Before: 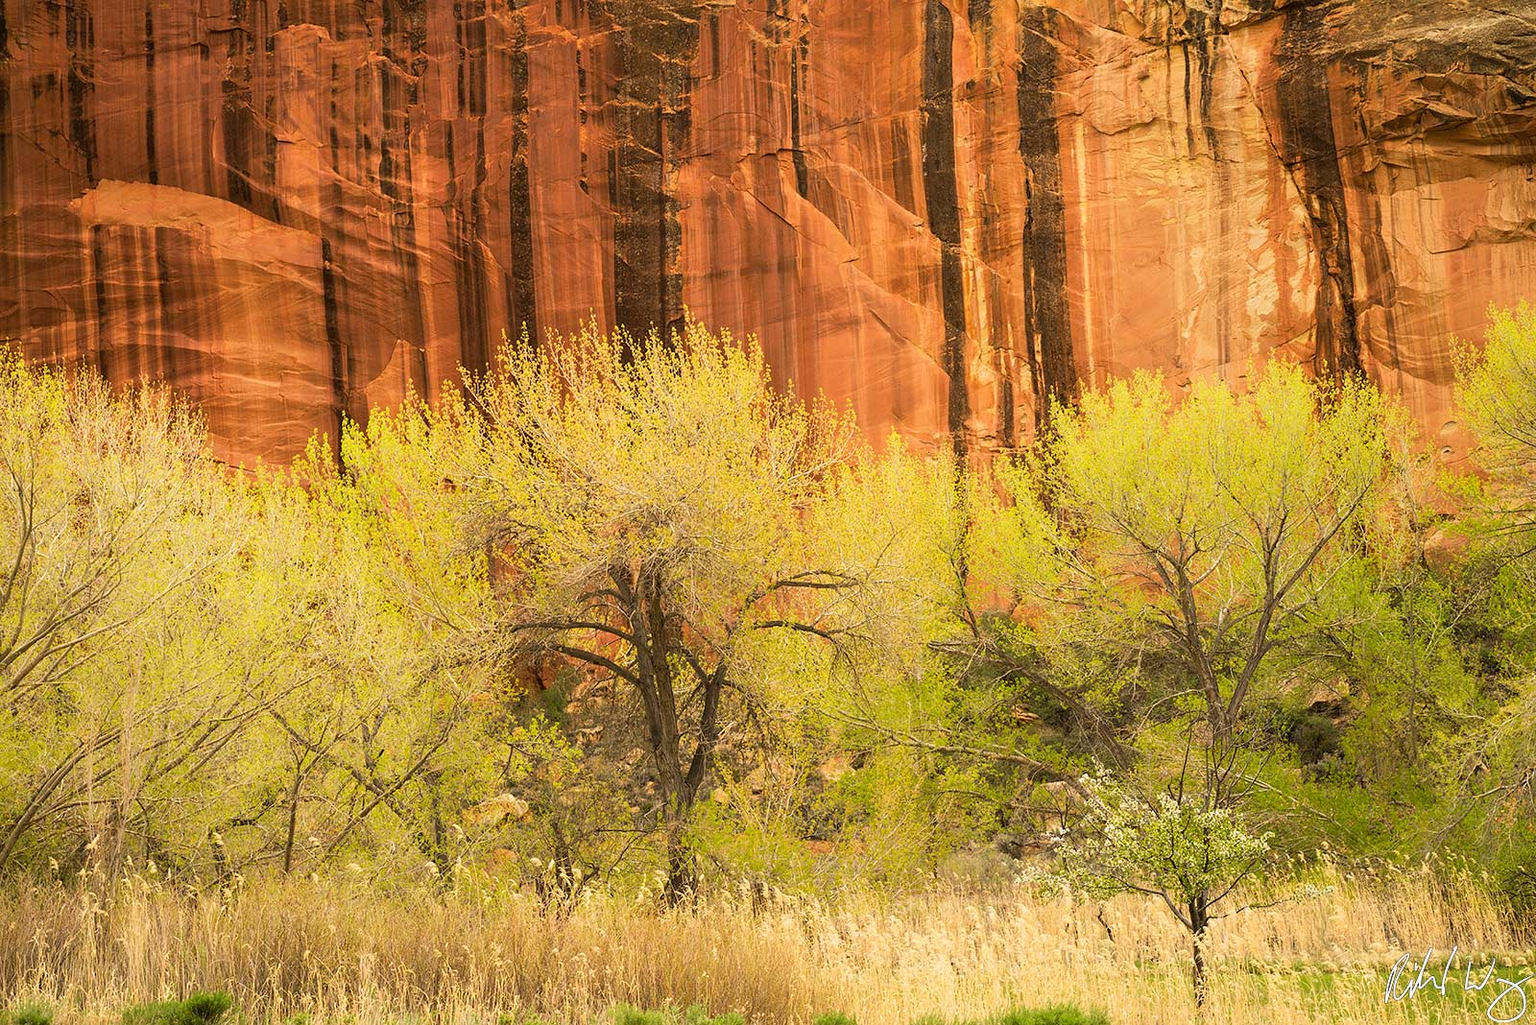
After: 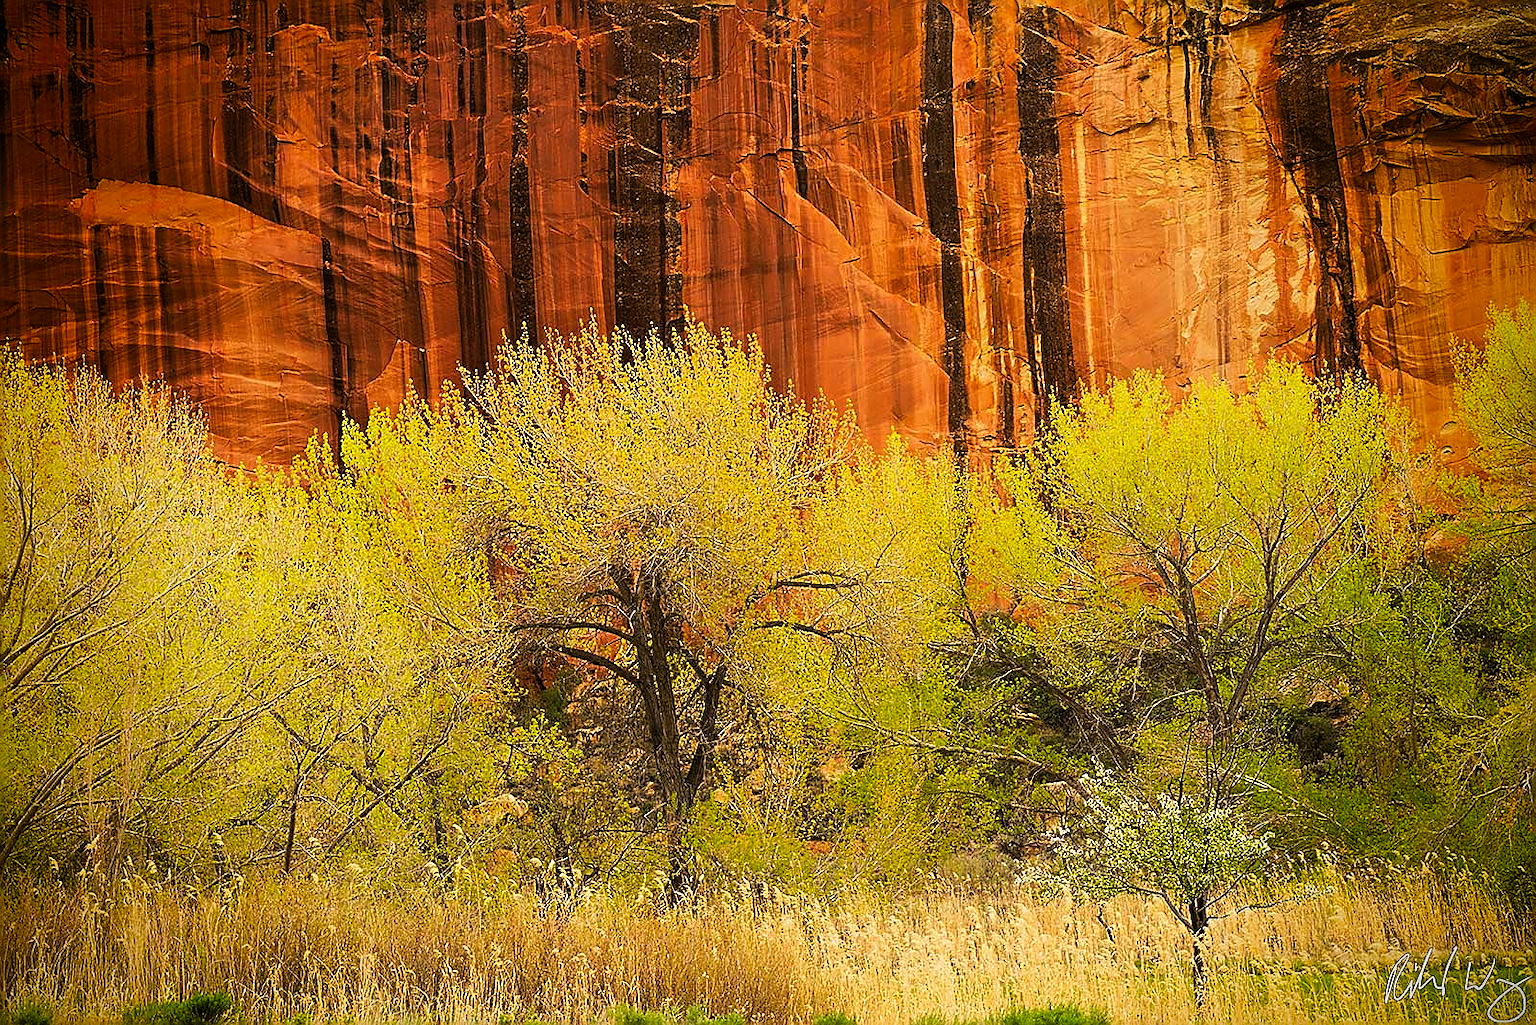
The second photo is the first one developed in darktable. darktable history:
sharpen: radius 1.384, amount 1.239, threshold 0.712
tone curve: curves: ch0 [(0, 0) (0.153, 0.056) (1, 1)], preserve colors none
shadows and highlights: radius 125.38, shadows 21.08, highlights -21.49, low approximation 0.01
vignetting: fall-off start 74.45%, fall-off radius 65.67%, brightness -0.989, saturation 0.491, unbound false
